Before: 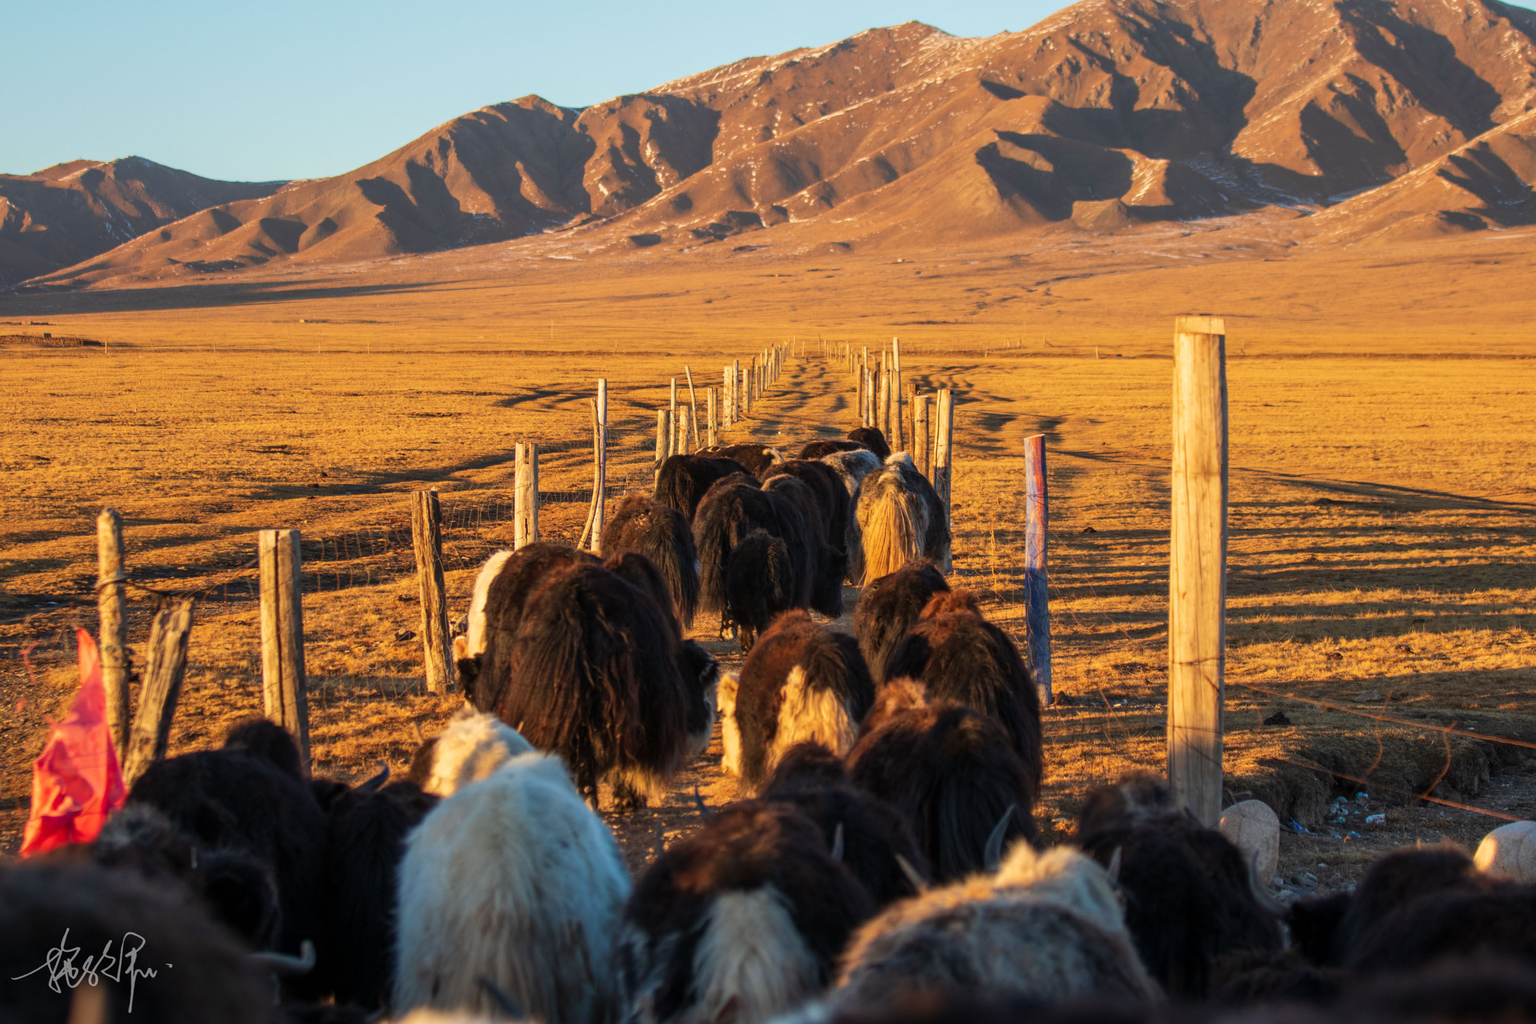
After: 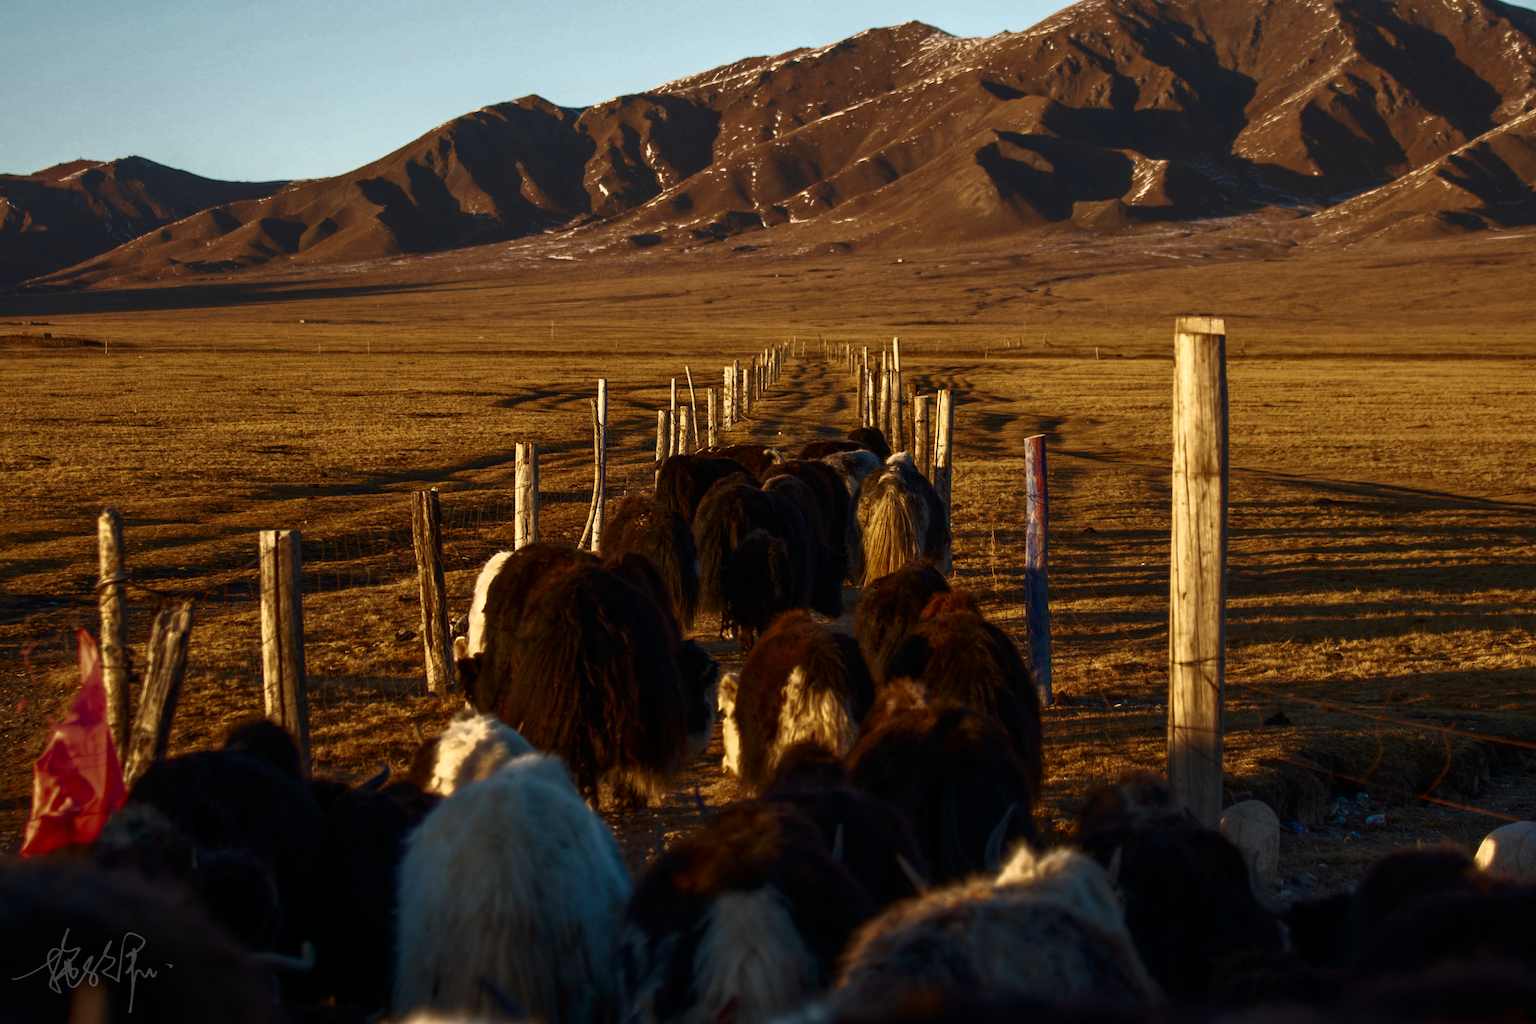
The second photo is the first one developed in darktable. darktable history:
contrast brightness saturation: contrast 0.28
base curve: curves: ch0 [(0, 0) (0.564, 0.291) (0.802, 0.731) (1, 1)]
